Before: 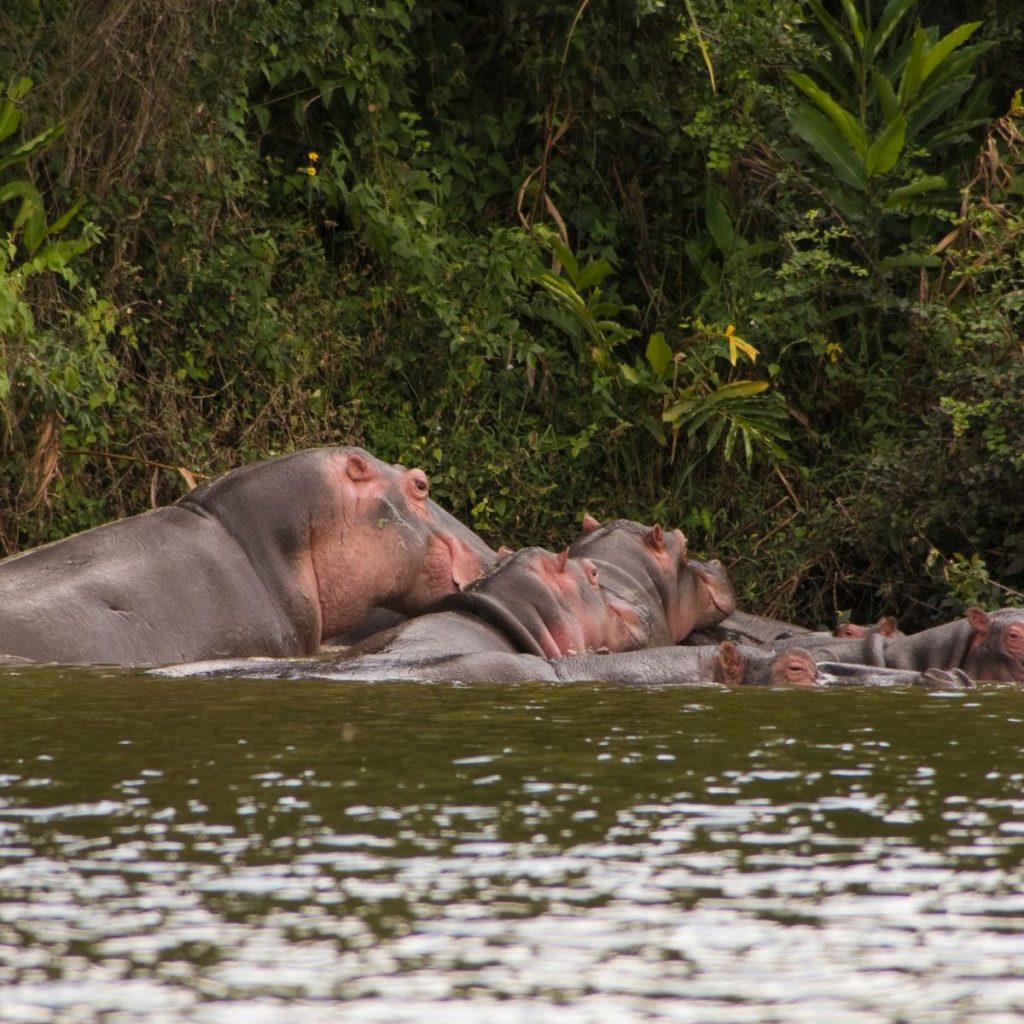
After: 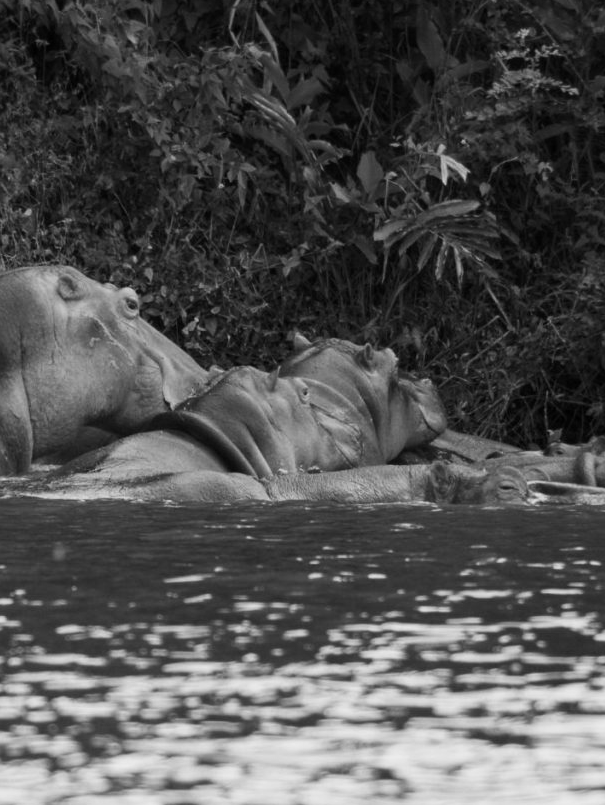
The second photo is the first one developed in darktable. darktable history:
monochrome: a 30.25, b 92.03
color balance rgb: linear chroma grading › global chroma 15%, perceptual saturation grading › global saturation 30%
crop and rotate: left 28.256%, top 17.734%, right 12.656%, bottom 3.573%
tone curve: curves: ch0 [(0, 0) (0.08, 0.06) (0.17, 0.14) (0.5, 0.5) (0.83, 0.86) (0.92, 0.94) (1, 1)], preserve colors none
